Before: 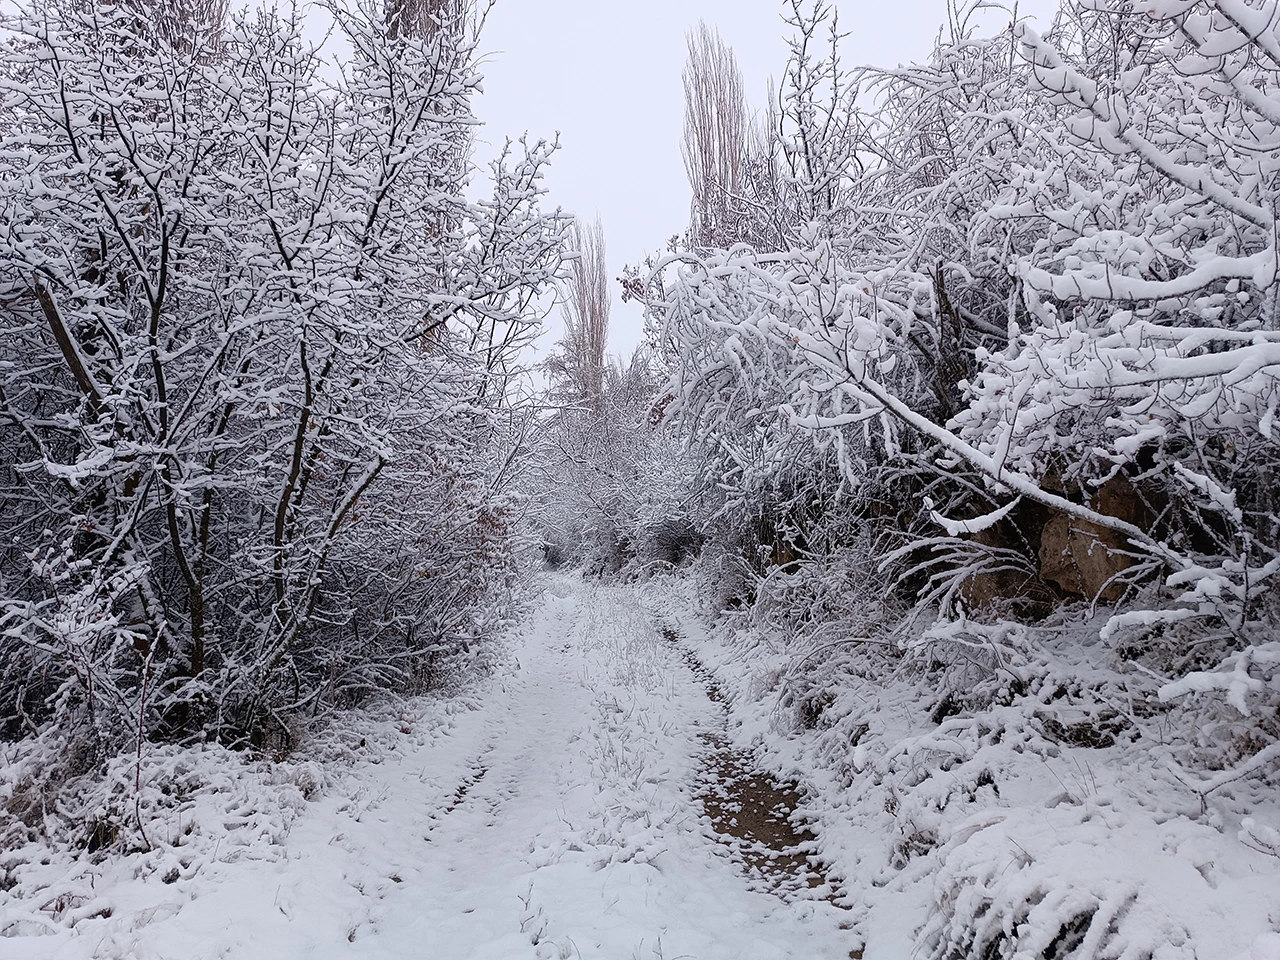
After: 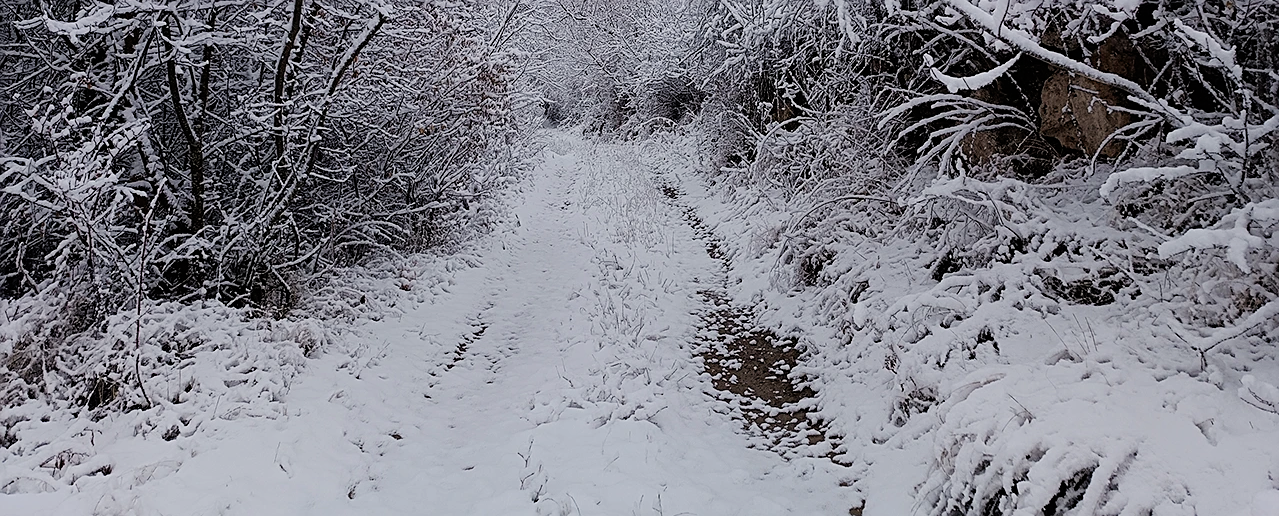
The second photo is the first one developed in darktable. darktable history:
filmic rgb: hardness 4.17
crop and rotate: top 46.237%
sharpen: on, module defaults
